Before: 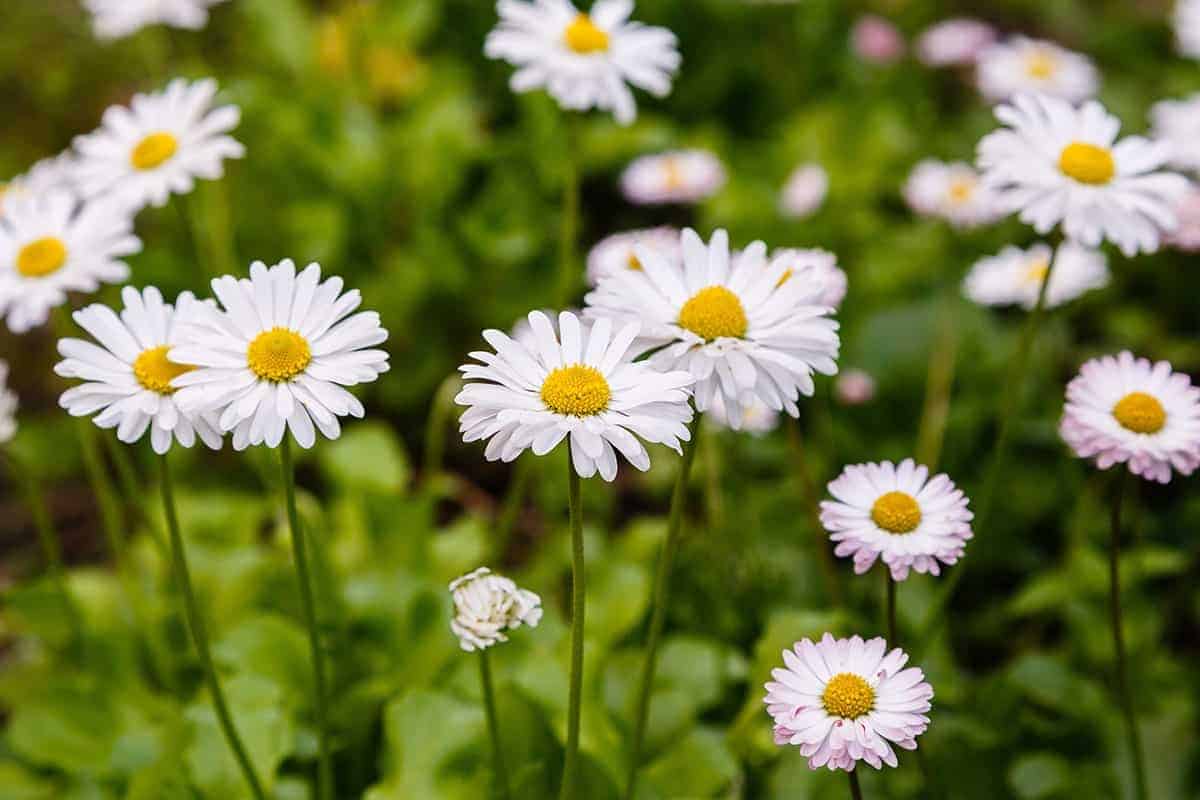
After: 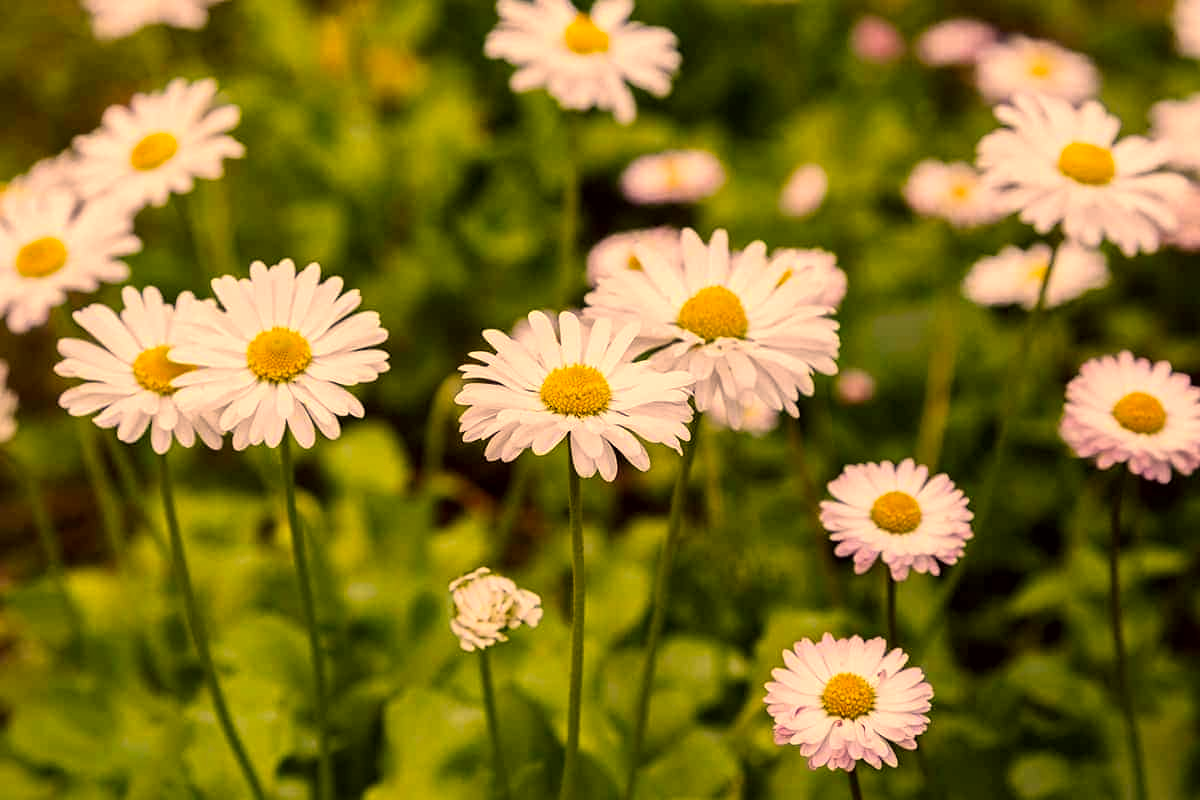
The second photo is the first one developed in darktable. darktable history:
local contrast: mode bilateral grid, contrast 20, coarseness 50, detail 130%, midtone range 0.2
color correction: highlights a* 17.94, highlights b* 35.39, shadows a* 1.48, shadows b* 6.42, saturation 1.01
